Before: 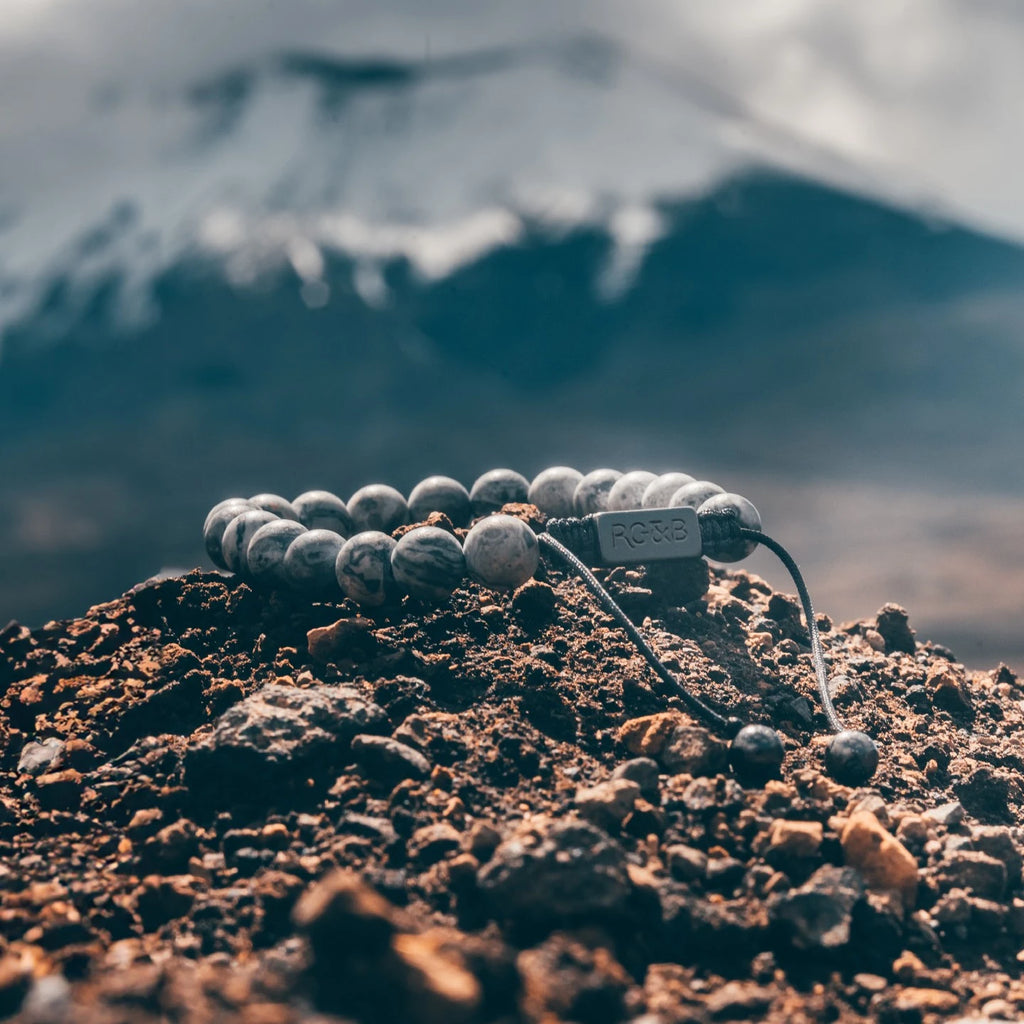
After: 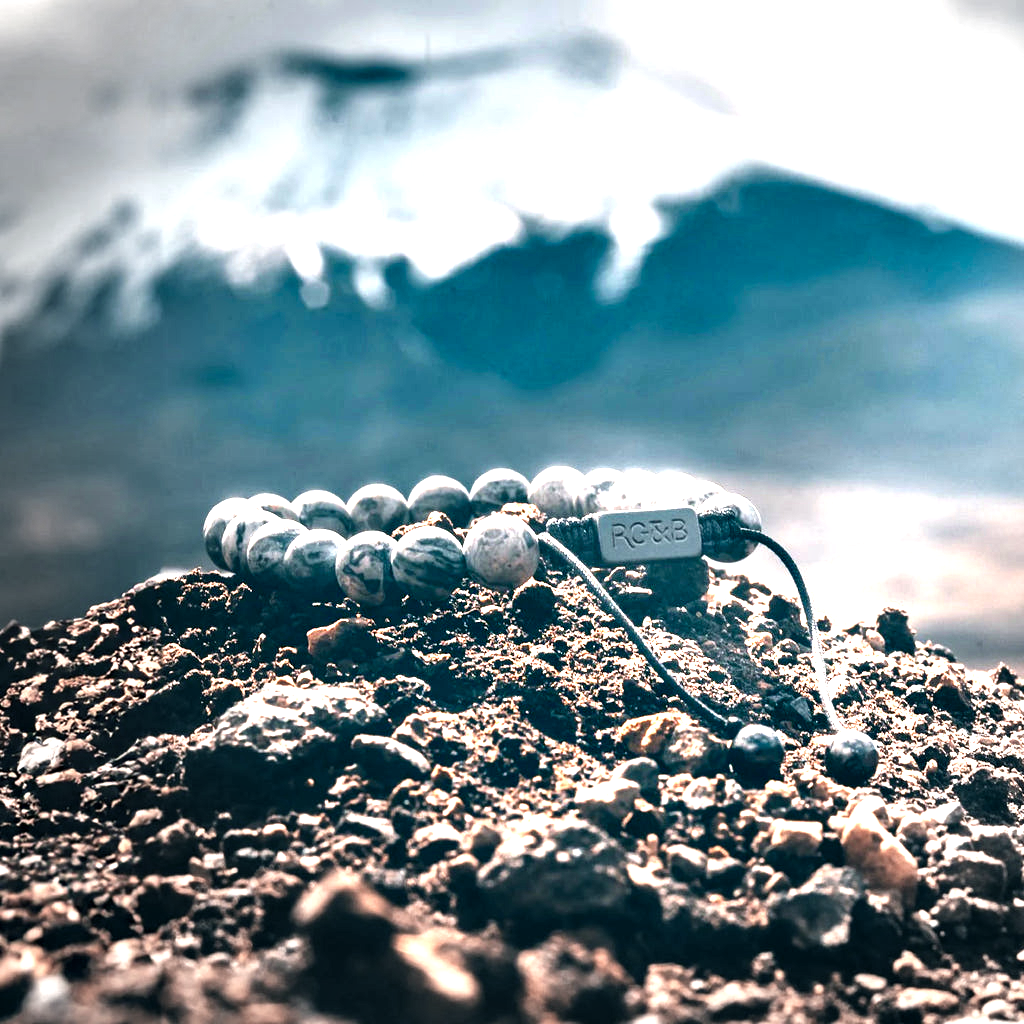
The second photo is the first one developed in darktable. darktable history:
vignetting: fall-off start 71.74%, brightness -0.575, center (0.22, -0.234)
contrast equalizer: y [[0.6 ×6], [0.55 ×6], [0 ×6], [0 ×6], [0 ×6]]
exposure: black level correction 0, exposure 1.687 EV, compensate highlight preservation false
